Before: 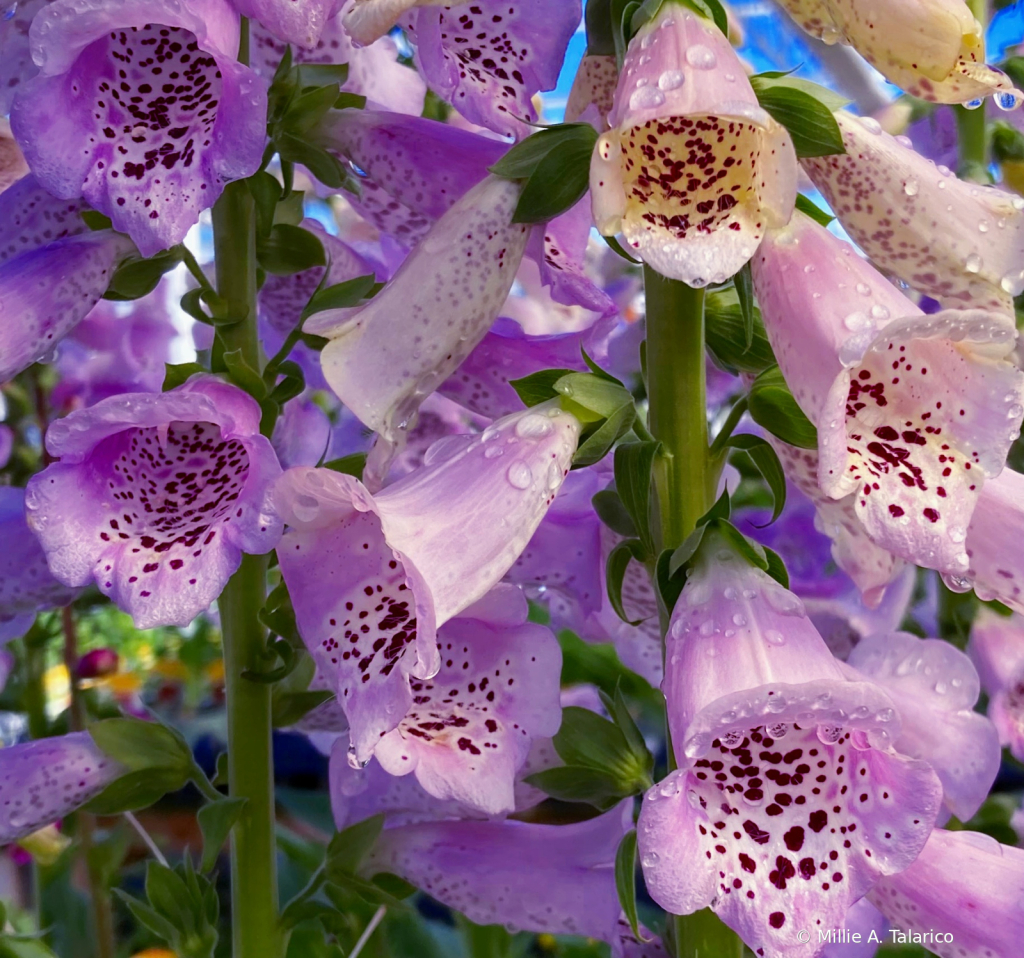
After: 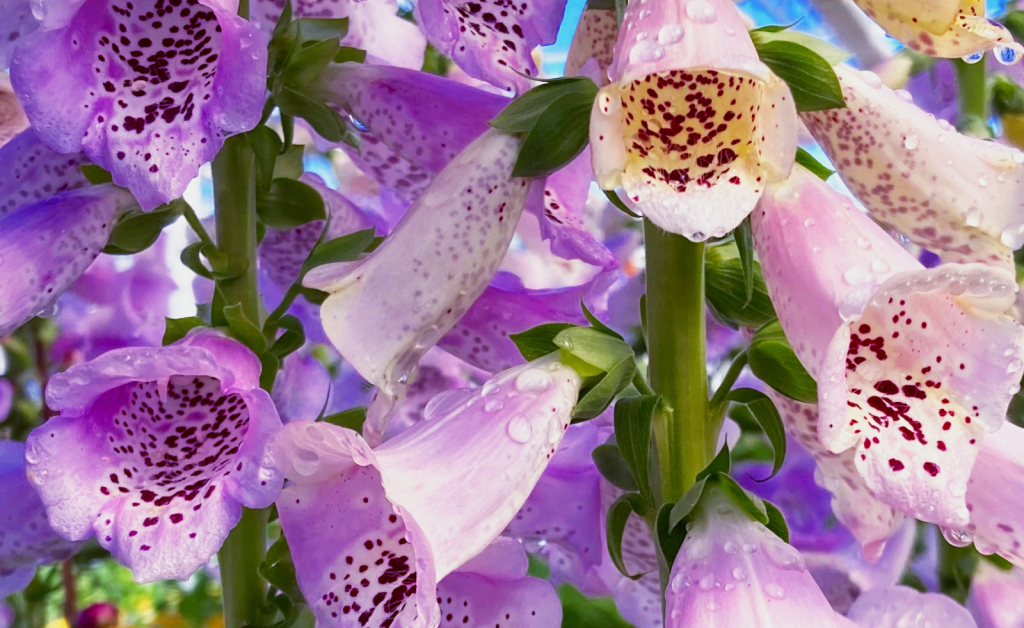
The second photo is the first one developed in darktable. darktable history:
crop and rotate: top 4.848%, bottom 29.503%
base curve: curves: ch0 [(0, 0) (0.088, 0.125) (0.176, 0.251) (0.354, 0.501) (0.613, 0.749) (1, 0.877)], preserve colors none
